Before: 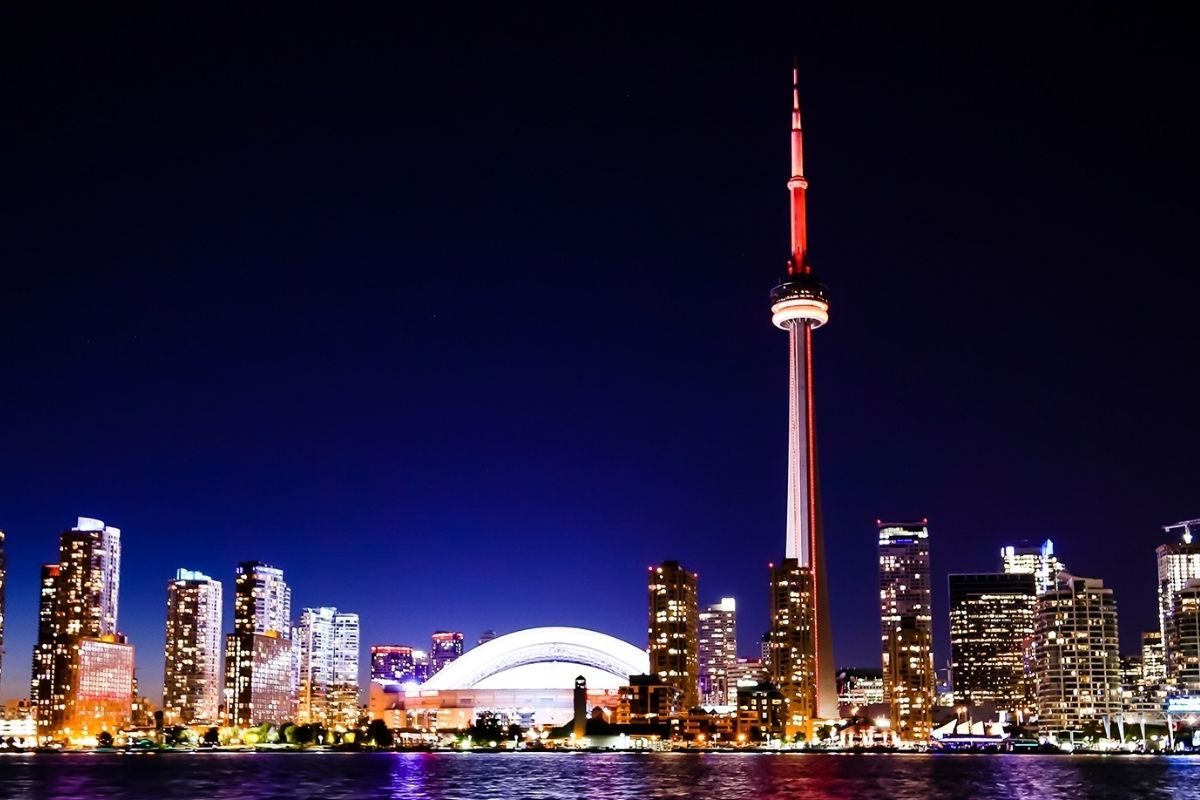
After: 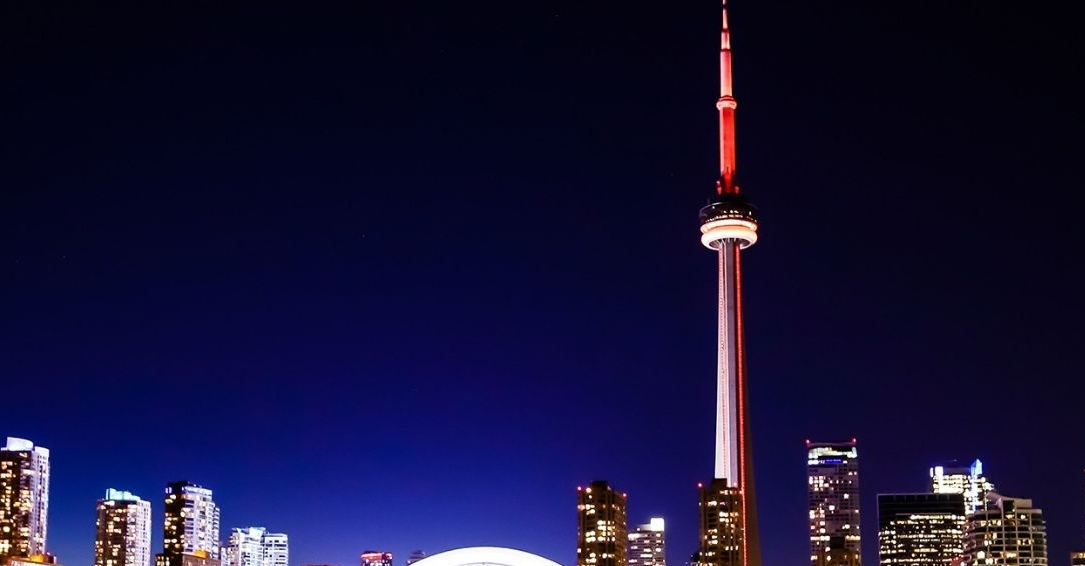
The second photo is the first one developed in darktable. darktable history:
crop: left 5.935%, top 10.028%, right 3.596%, bottom 19.201%
